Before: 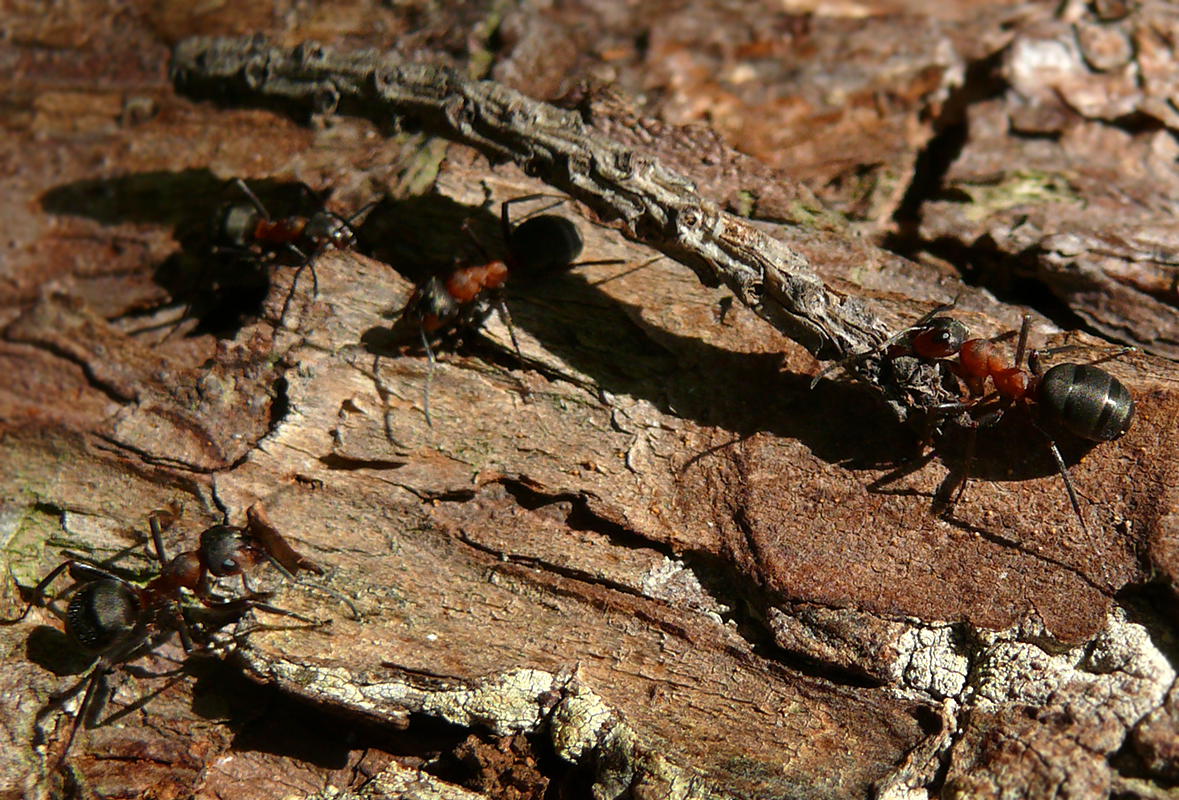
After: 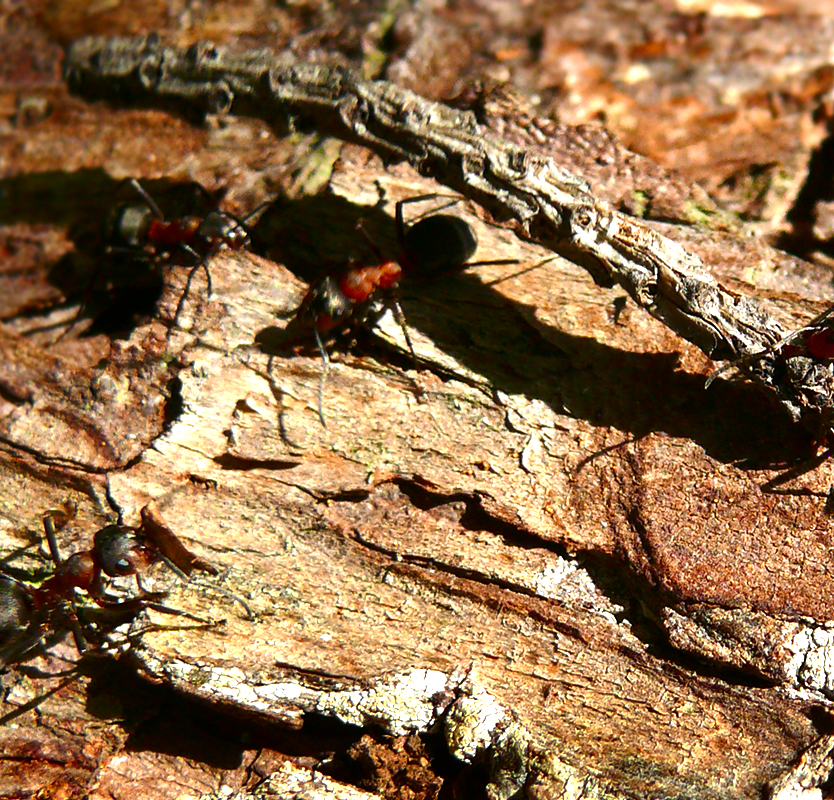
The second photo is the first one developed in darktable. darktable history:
contrast brightness saturation: contrast 0.07, brightness -0.14, saturation 0.11
crop and rotate: left 9.061%, right 20.142%
exposure: black level correction 0, exposure 1.2 EV, compensate highlight preservation false
